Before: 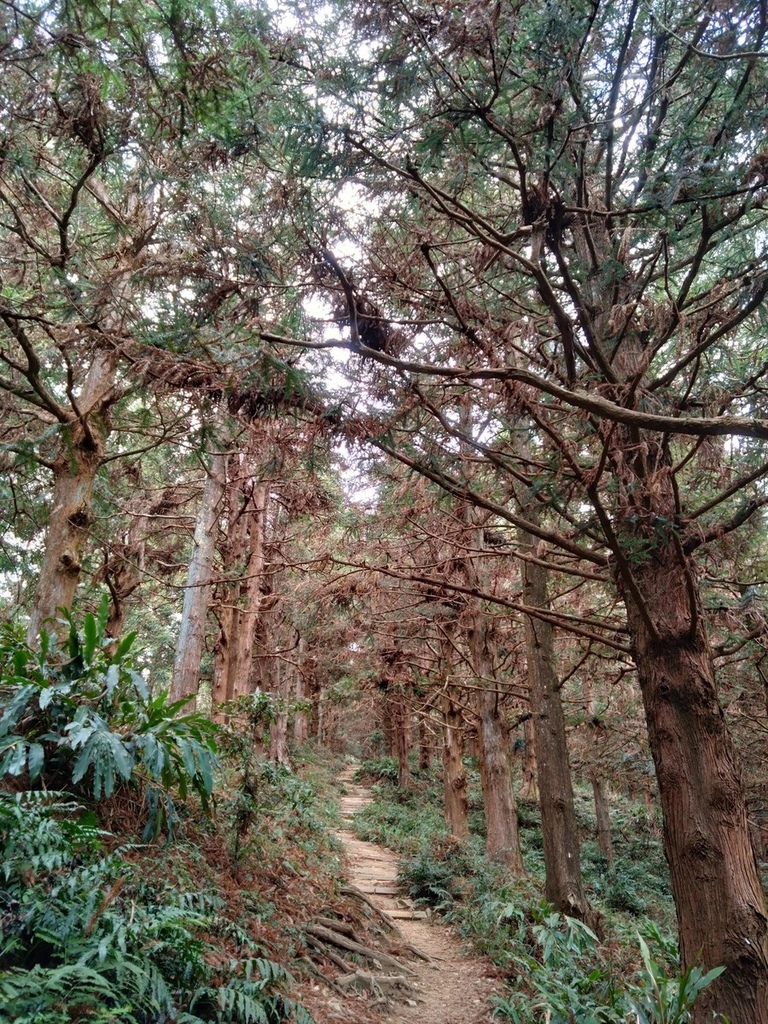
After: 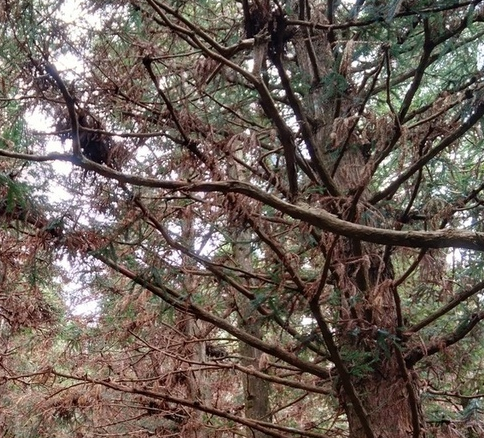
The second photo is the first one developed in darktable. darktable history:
crop: left 36.235%, top 18.327%, right 0.629%, bottom 38.899%
